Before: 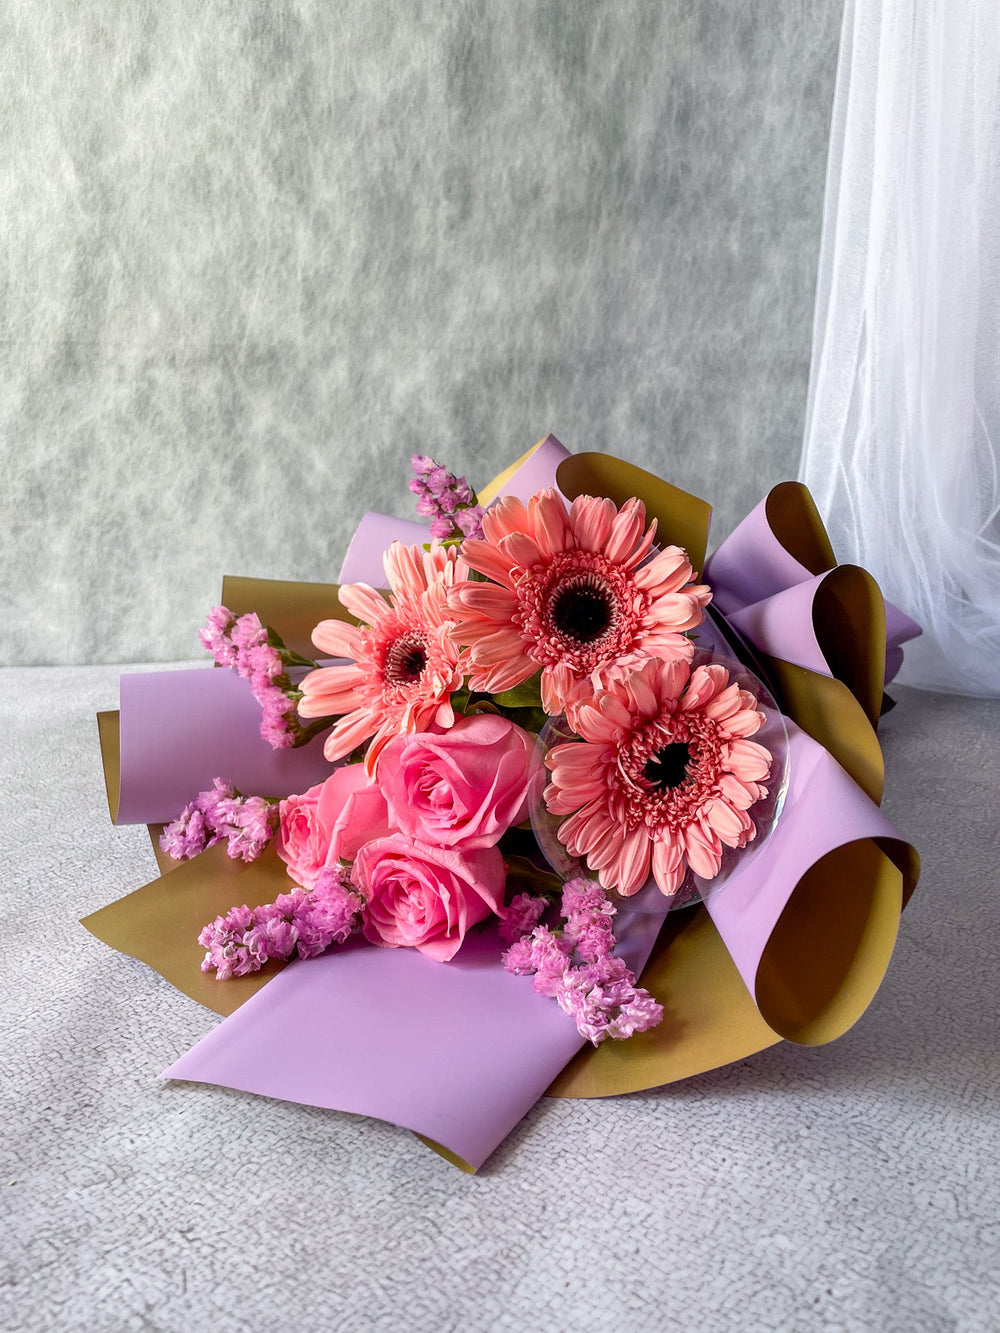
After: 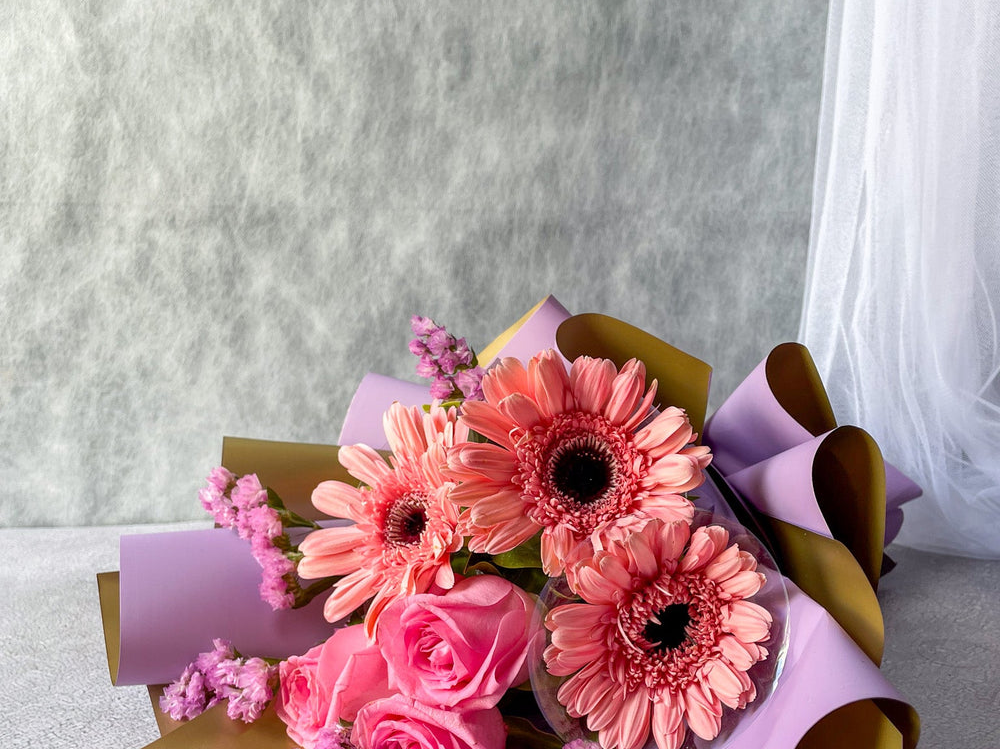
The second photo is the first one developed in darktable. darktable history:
crop and rotate: top 10.488%, bottom 33.319%
